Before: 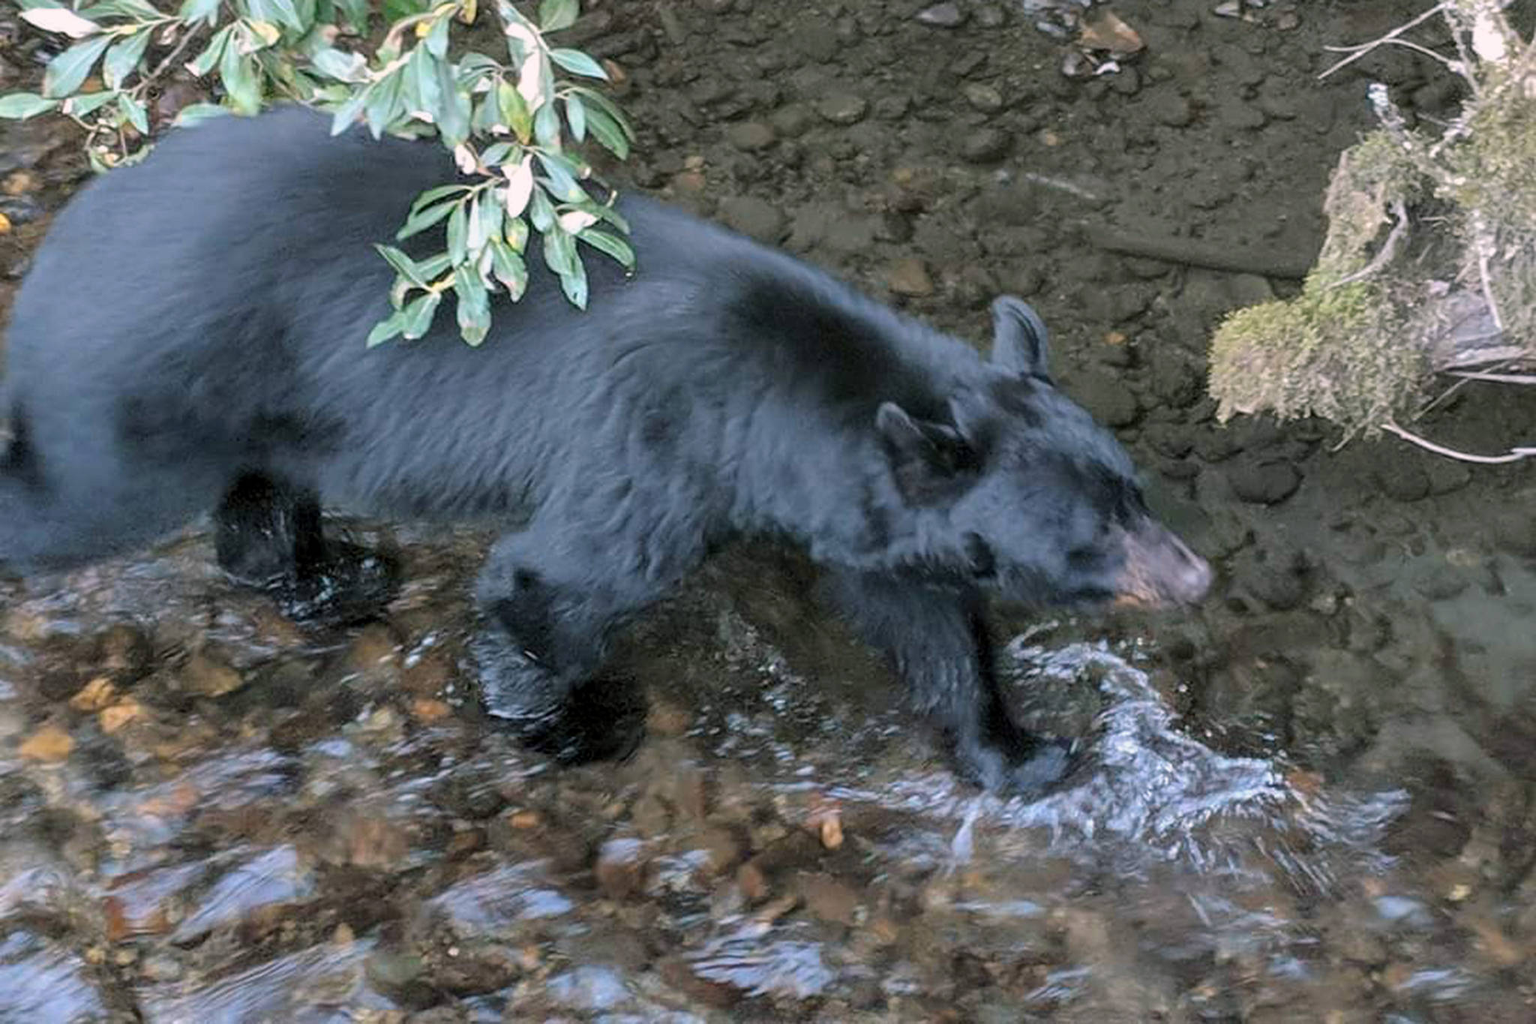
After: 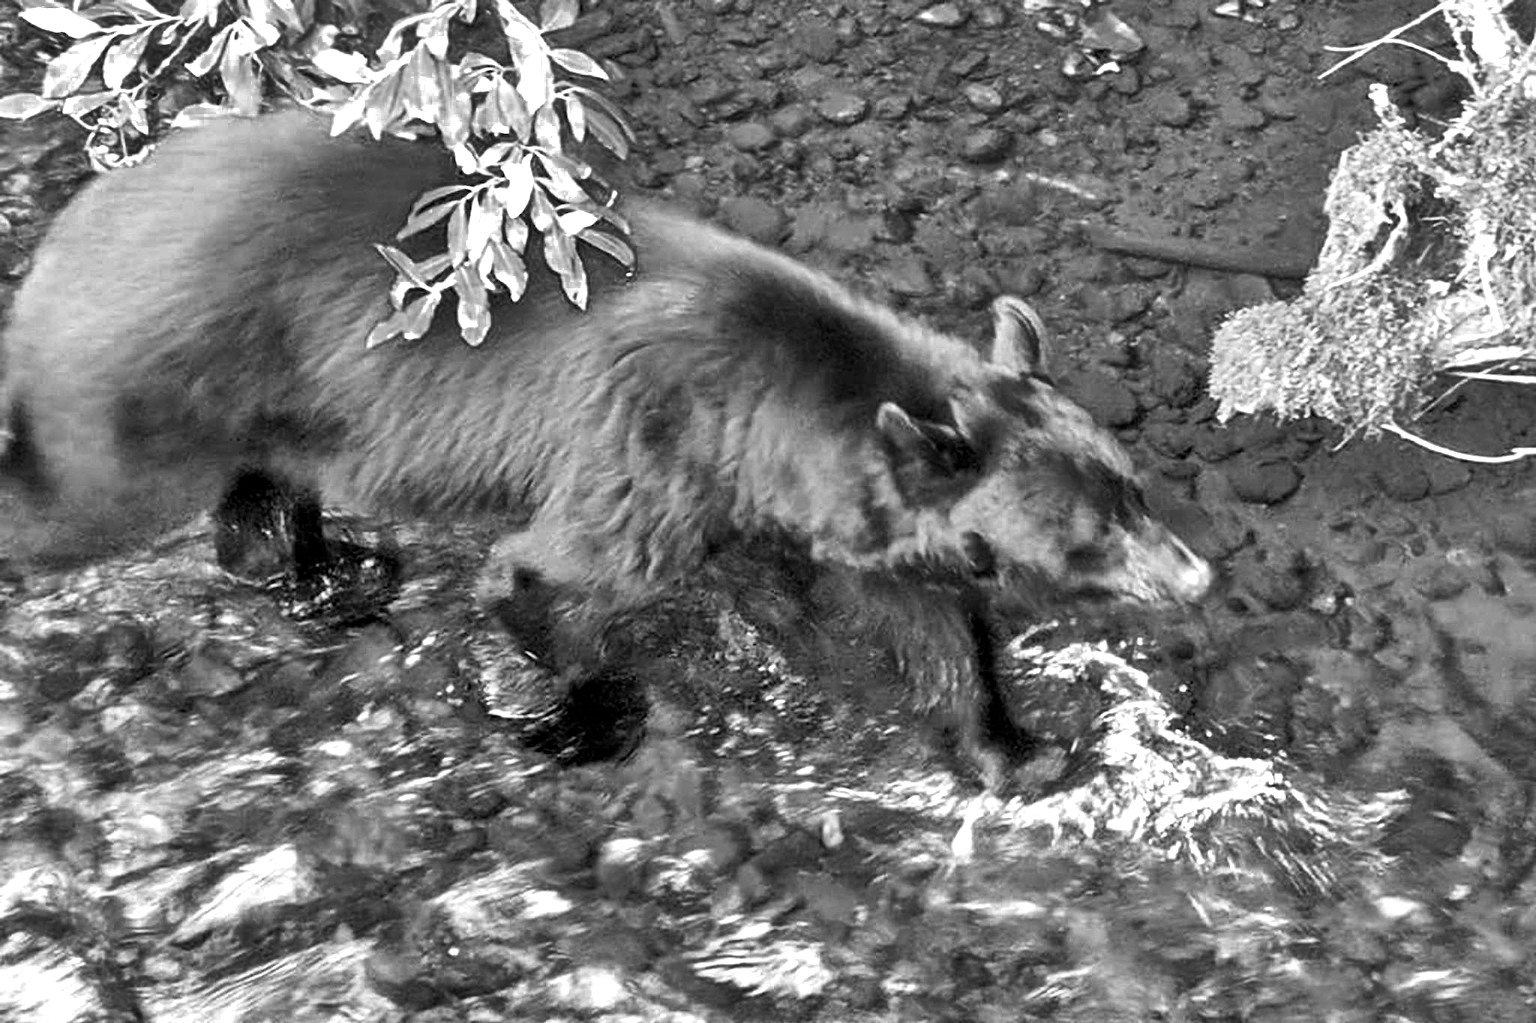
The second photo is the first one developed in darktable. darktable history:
color zones: curves: ch0 [(0.002, 0.589) (0.107, 0.484) (0.146, 0.249) (0.217, 0.352) (0.309, 0.525) (0.39, 0.404) (0.455, 0.169) (0.597, 0.055) (0.724, 0.212) (0.775, 0.691) (0.869, 0.571) (1, 0.587)]; ch1 [(0, 0) (0.143, 0) (0.286, 0) (0.429, 0) (0.571, 0) (0.714, 0) (0.857, 0)]
color correction: saturation 0.57
shadows and highlights: white point adjustment -3.64, highlights -63.34, highlights color adjustment 42%, soften with gaussian
exposure: black level correction 0, exposure 0.6 EV, compensate highlight preservation false
contrast brightness saturation: contrast 0.19, brightness -0.24, saturation 0.11
color balance rgb: shadows lift › chroma 2%, shadows lift › hue 263°, highlights gain › chroma 8%, highlights gain › hue 84°, linear chroma grading › global chroma -15%, saturation formula JzAzBz (2021)
tone equalizer: -7 EV 0.15 EV, -6 EV 0.6 EV, -5 EV 1.15 EV, -4 EV 1.33 EV, -3 EV 1.15 EV, -2 EV 0.6 EV, -1 EV 0.15 EV, mask exposure compensation -0.5 EV
white balance: red 0.98, blue 1.61
